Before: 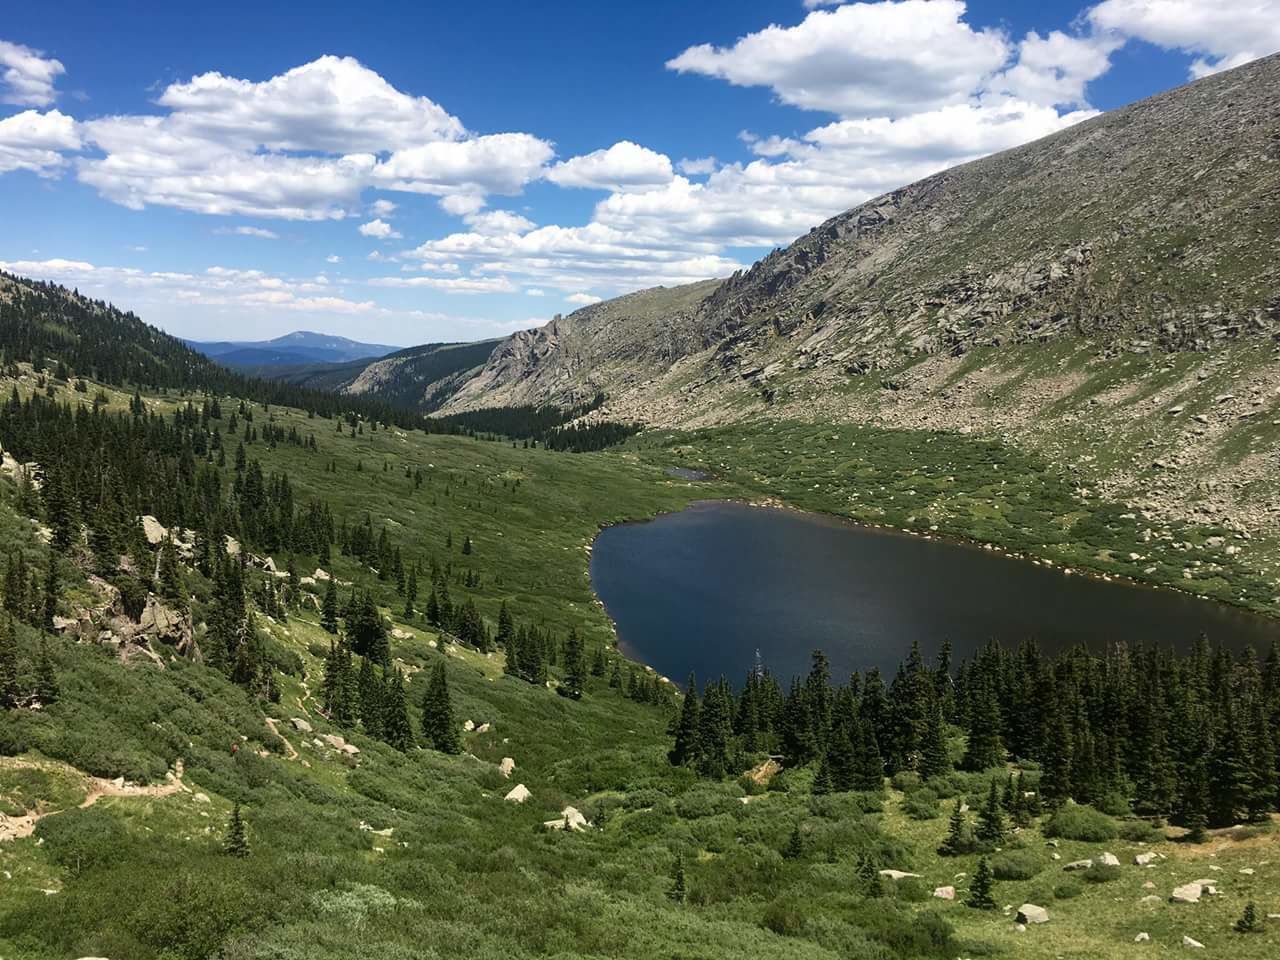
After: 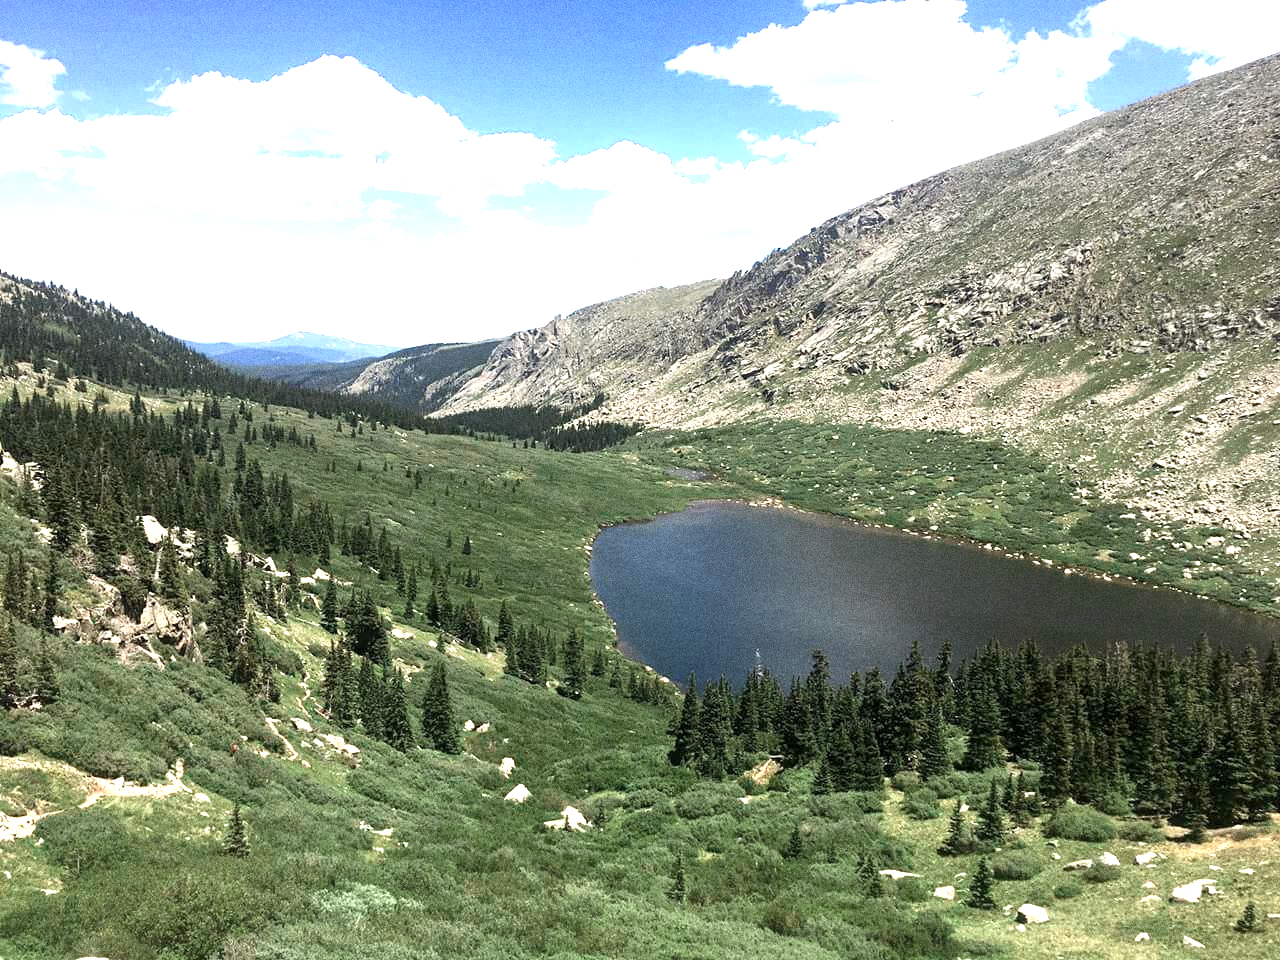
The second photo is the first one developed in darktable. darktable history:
grain: coarseness 0.09 ISO, strength 40%
exposure: black level correction 0.001, exposure 1.3 EV, compensate highlight preservation false
color zones: curves: ch0 [(0, 0.5) (0.125, 0.4) (0.25, 0.5) (0.375, 0.4) (0.5, 0.4) (0.625, 0.6) (0.75, 0.6) (0.875, 0.5)]; ch1 [(0, 0.35) (0.125, 0.45) (0.25, 0.35) (0.375, 0.35) (0.5, 0.35) (0.625, 0.35) (0.75, 0.45) (0.875, 0.35)]; ch2 [(0, 0.6) (0.125, 0.5) (0.25, 0.5) (0.375, 0.6) (0.5, 0.6) (0.625, 0.5) (0.75, 0.5) (0.875, 0.5)]
